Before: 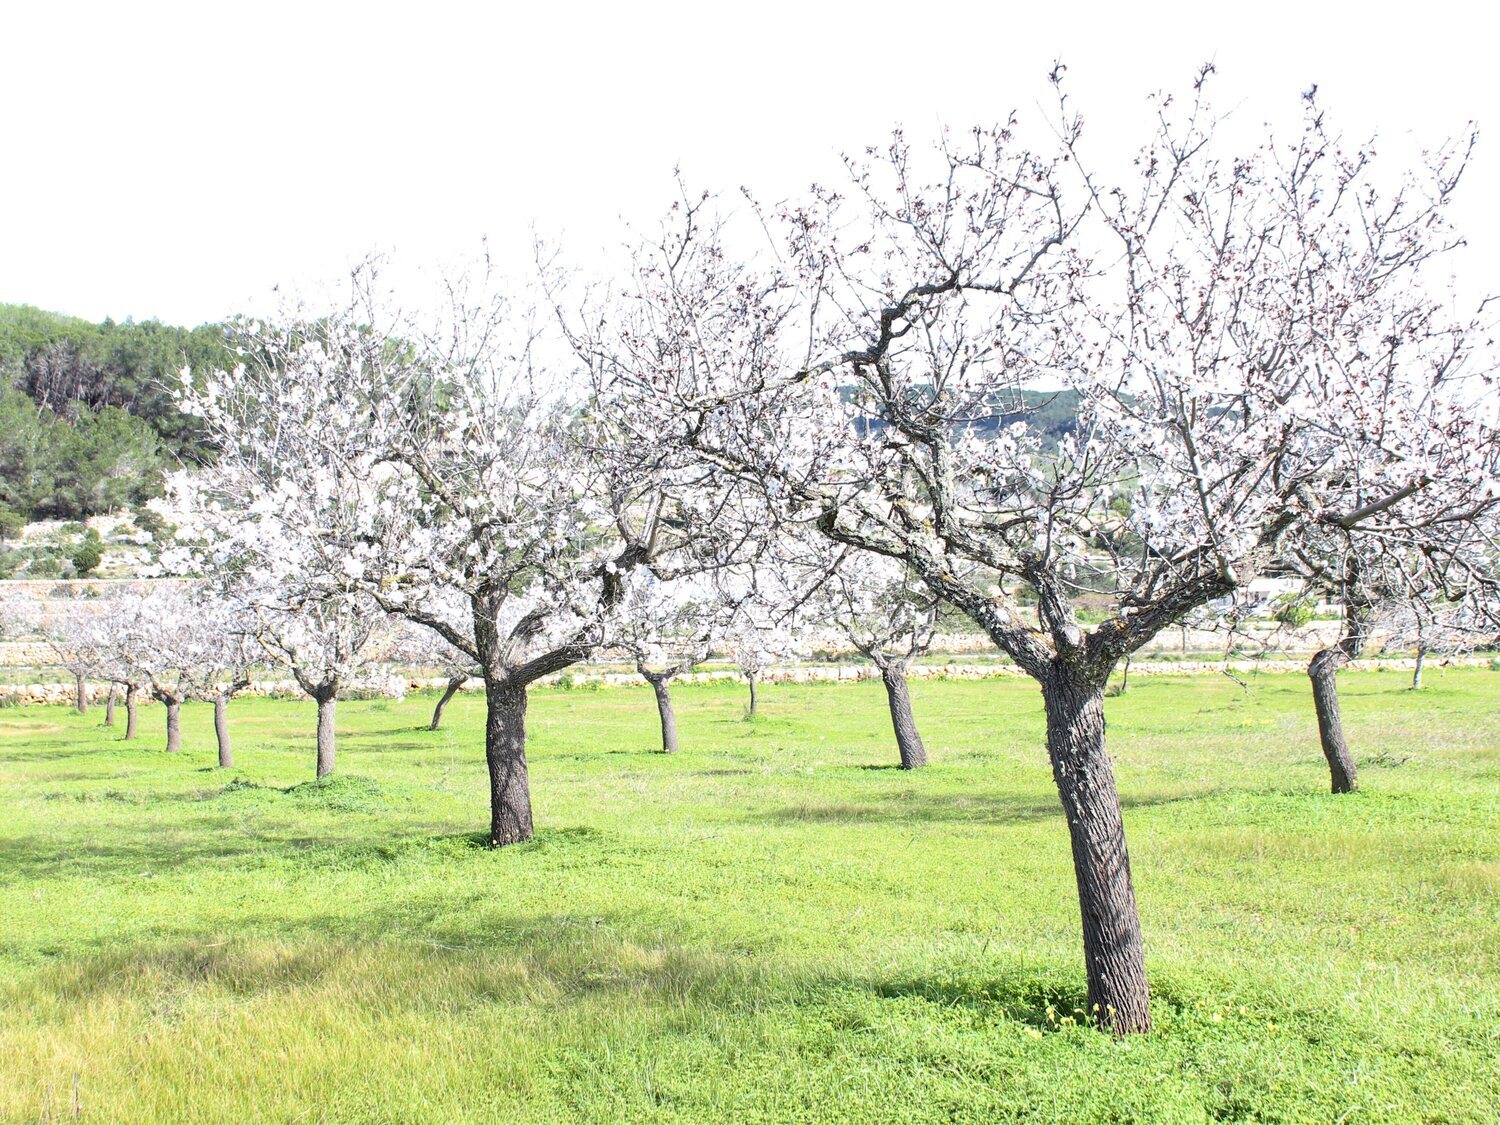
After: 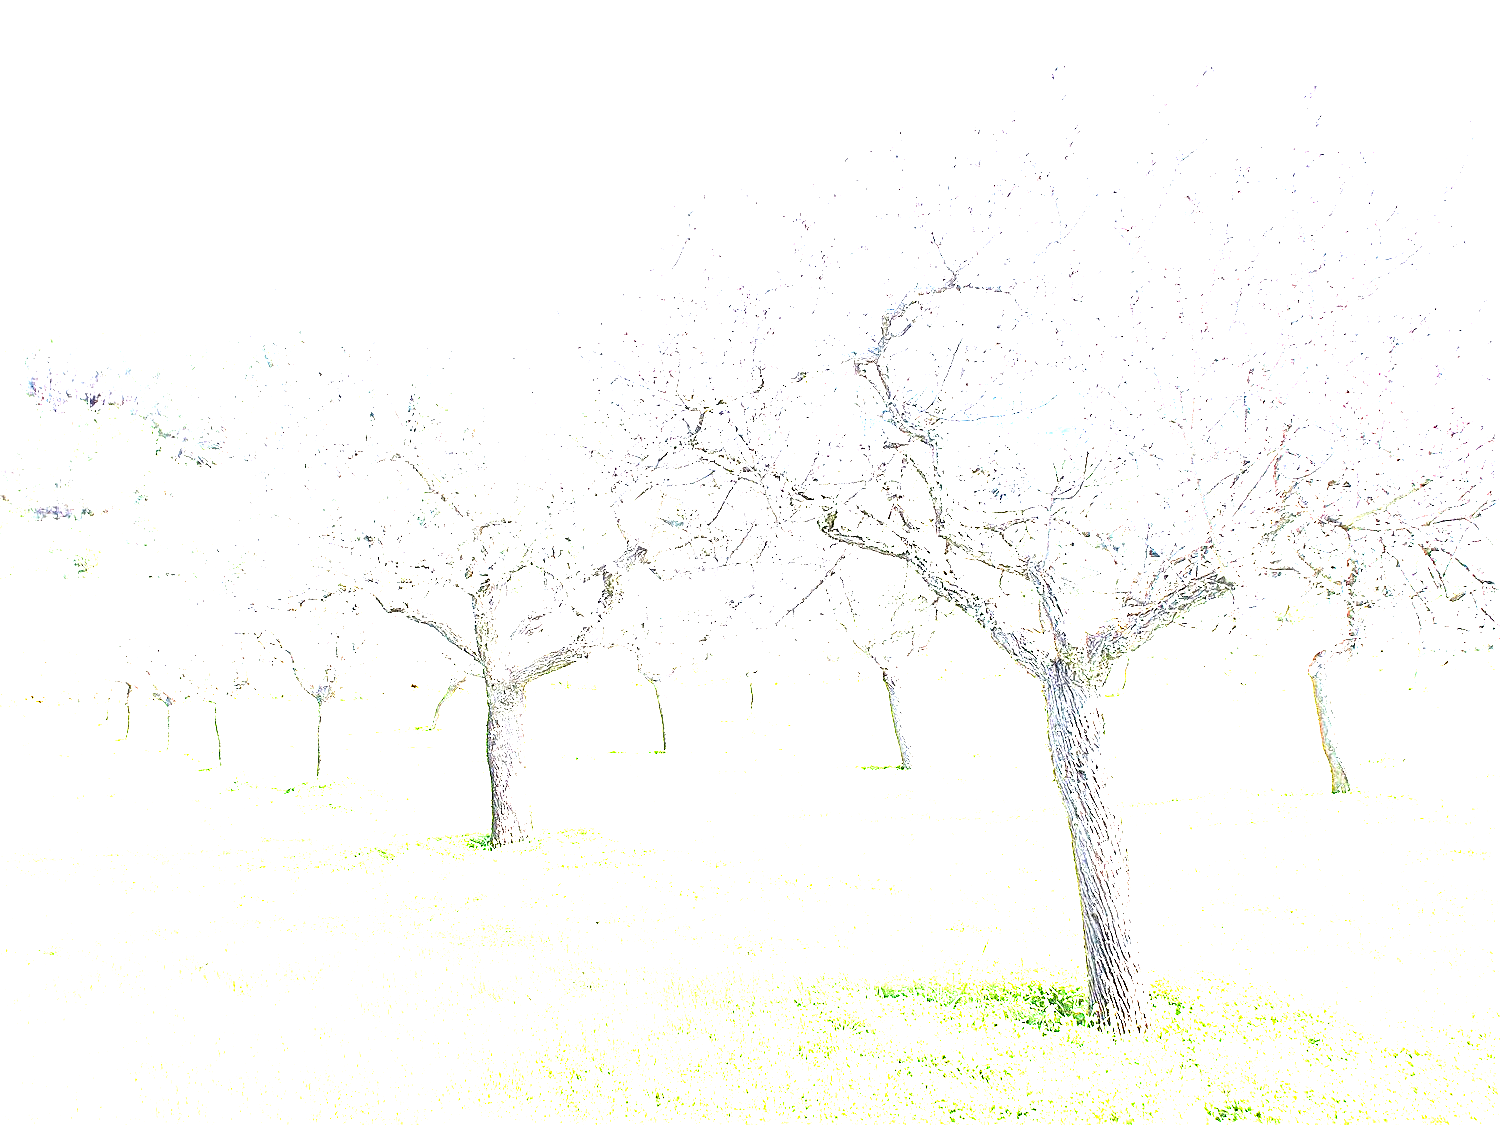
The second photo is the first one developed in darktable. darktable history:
sharpen: on, module defaults
exposure: black level correction 0, exposure 4 EV, compensate exposure bias true, compensate highlight preservation false
tone equalizer: -8 EV -0.417 EV, -7 EV -0.389 EV, -6 EV -0.333 EV, -5 EV -0.222 EV, -3 EV 0.222 EV, -2 EV 0.333 EV, -1 EV 0.389 EV, +0 EV 0.417 EV, edges refinement/feathering 500, mask exposure compensation -1.57 EV, preserve details no
